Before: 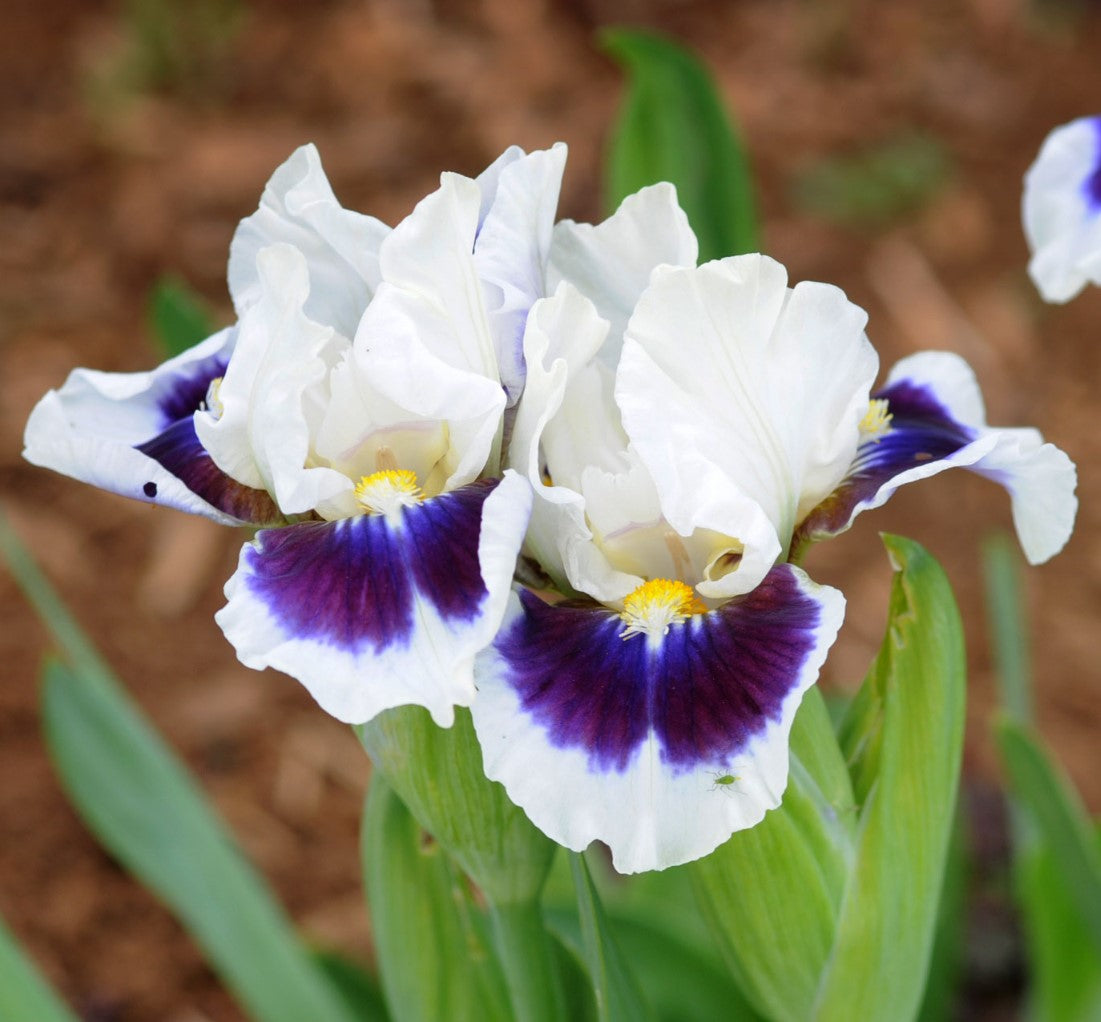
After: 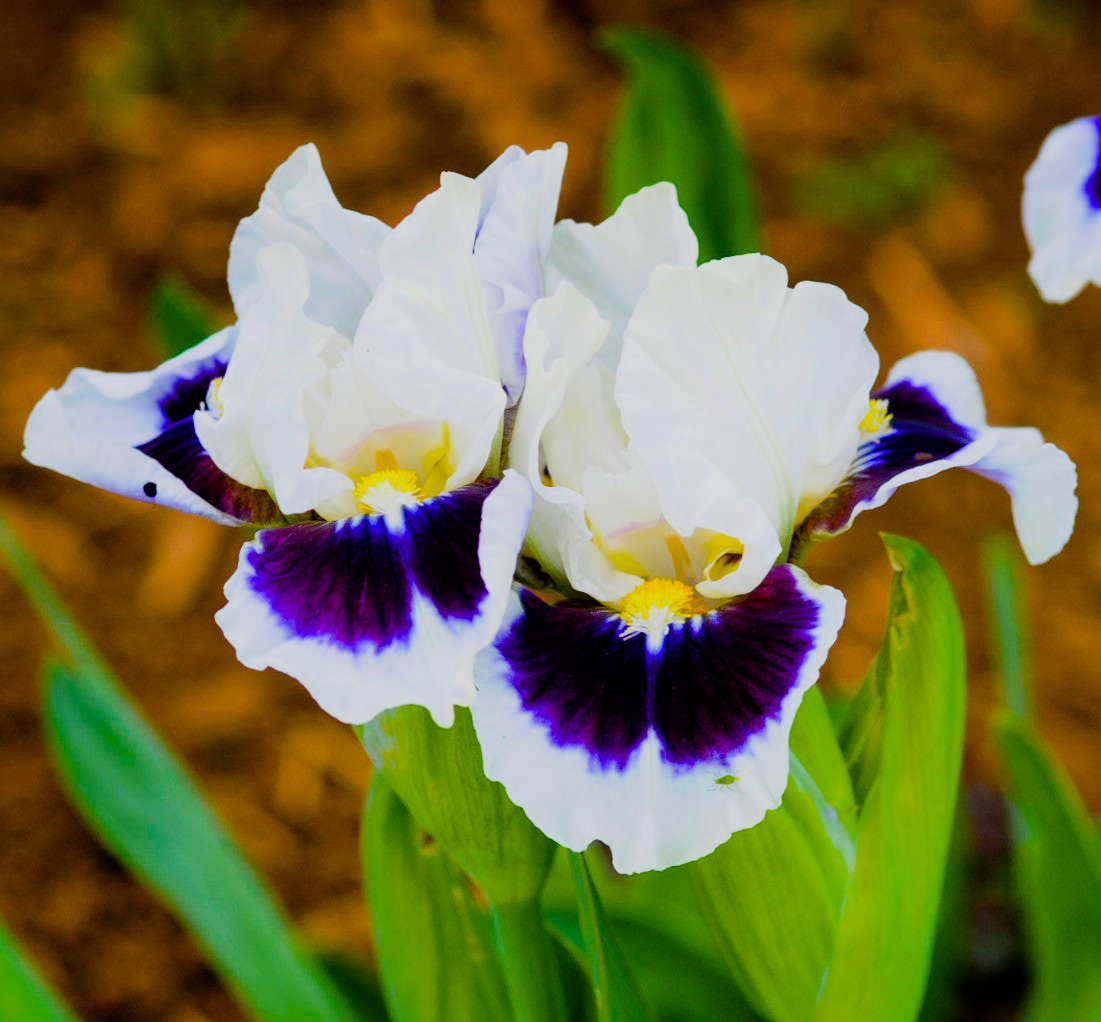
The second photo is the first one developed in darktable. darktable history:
filmic rgb: black relative exposure -6.9 EV, white relative exposure 5.91 EV, hardness 2.7
tone equalizer: on, module defaults
color balance rgb: shadows lift › luminance -7.369%, shadows lift › chroma 2.187%, shadows lift › hue 164.72°, linear chroma grading › global chroma 40.242%, perceptual saturation grading › global saturation 36.37%, perceptual saturation grading › shadows 35.232%, perceptual brilliance grading › global brilliance 14.231%, perceptual brilliance grading › shadows -34.746%, global vibrance 25.565%
